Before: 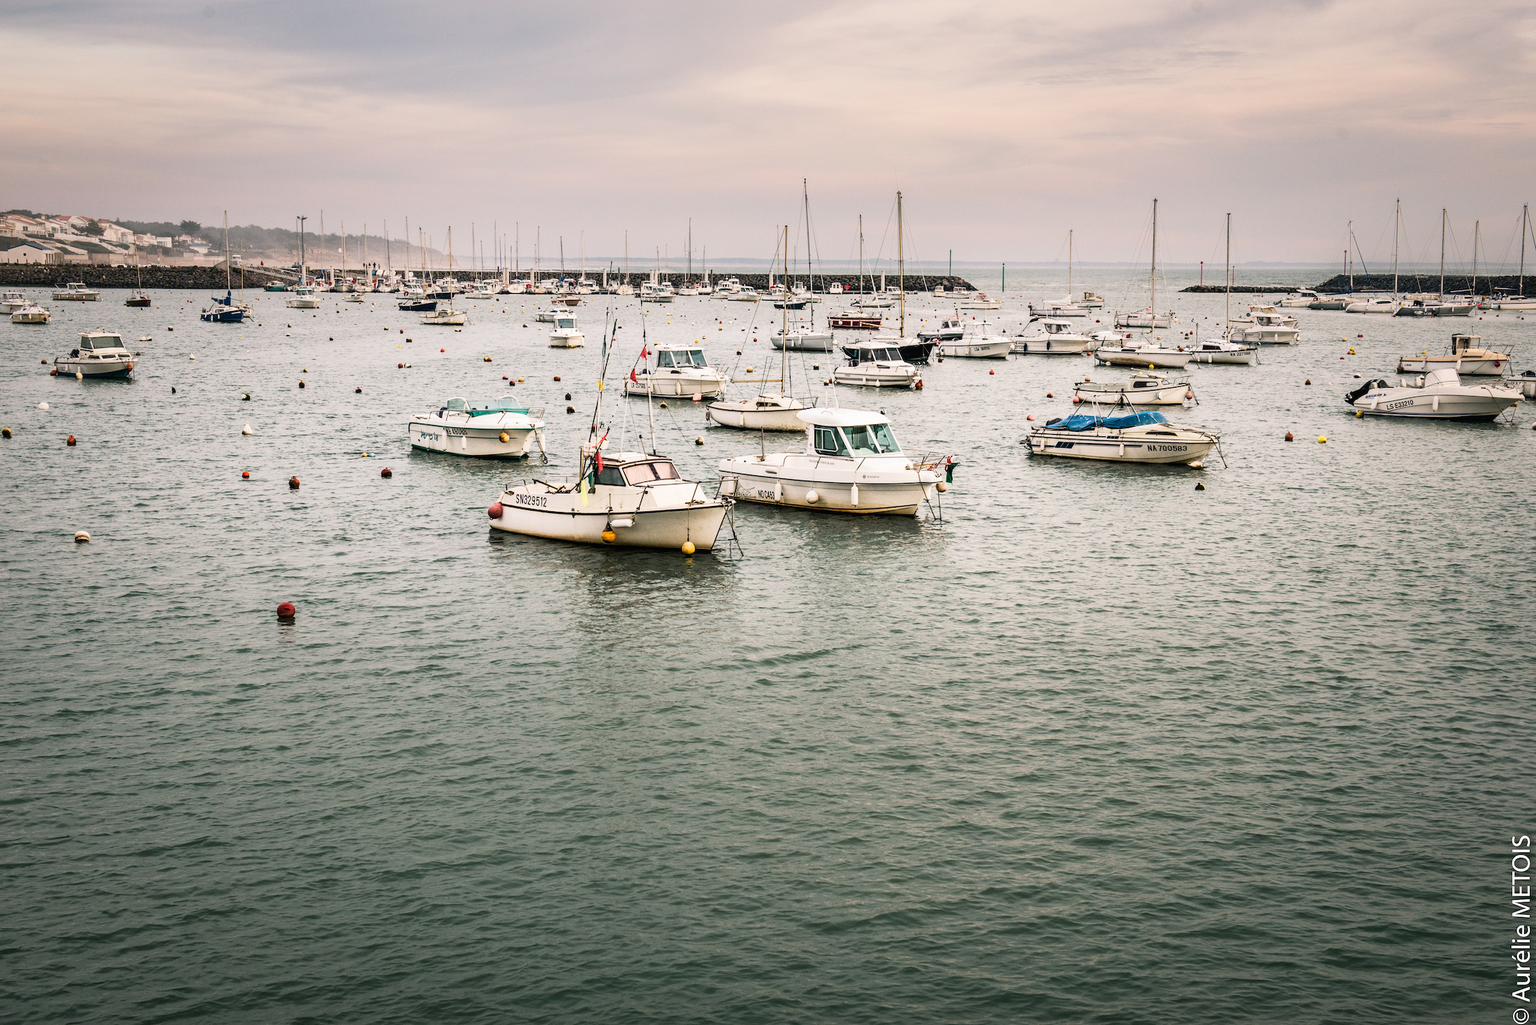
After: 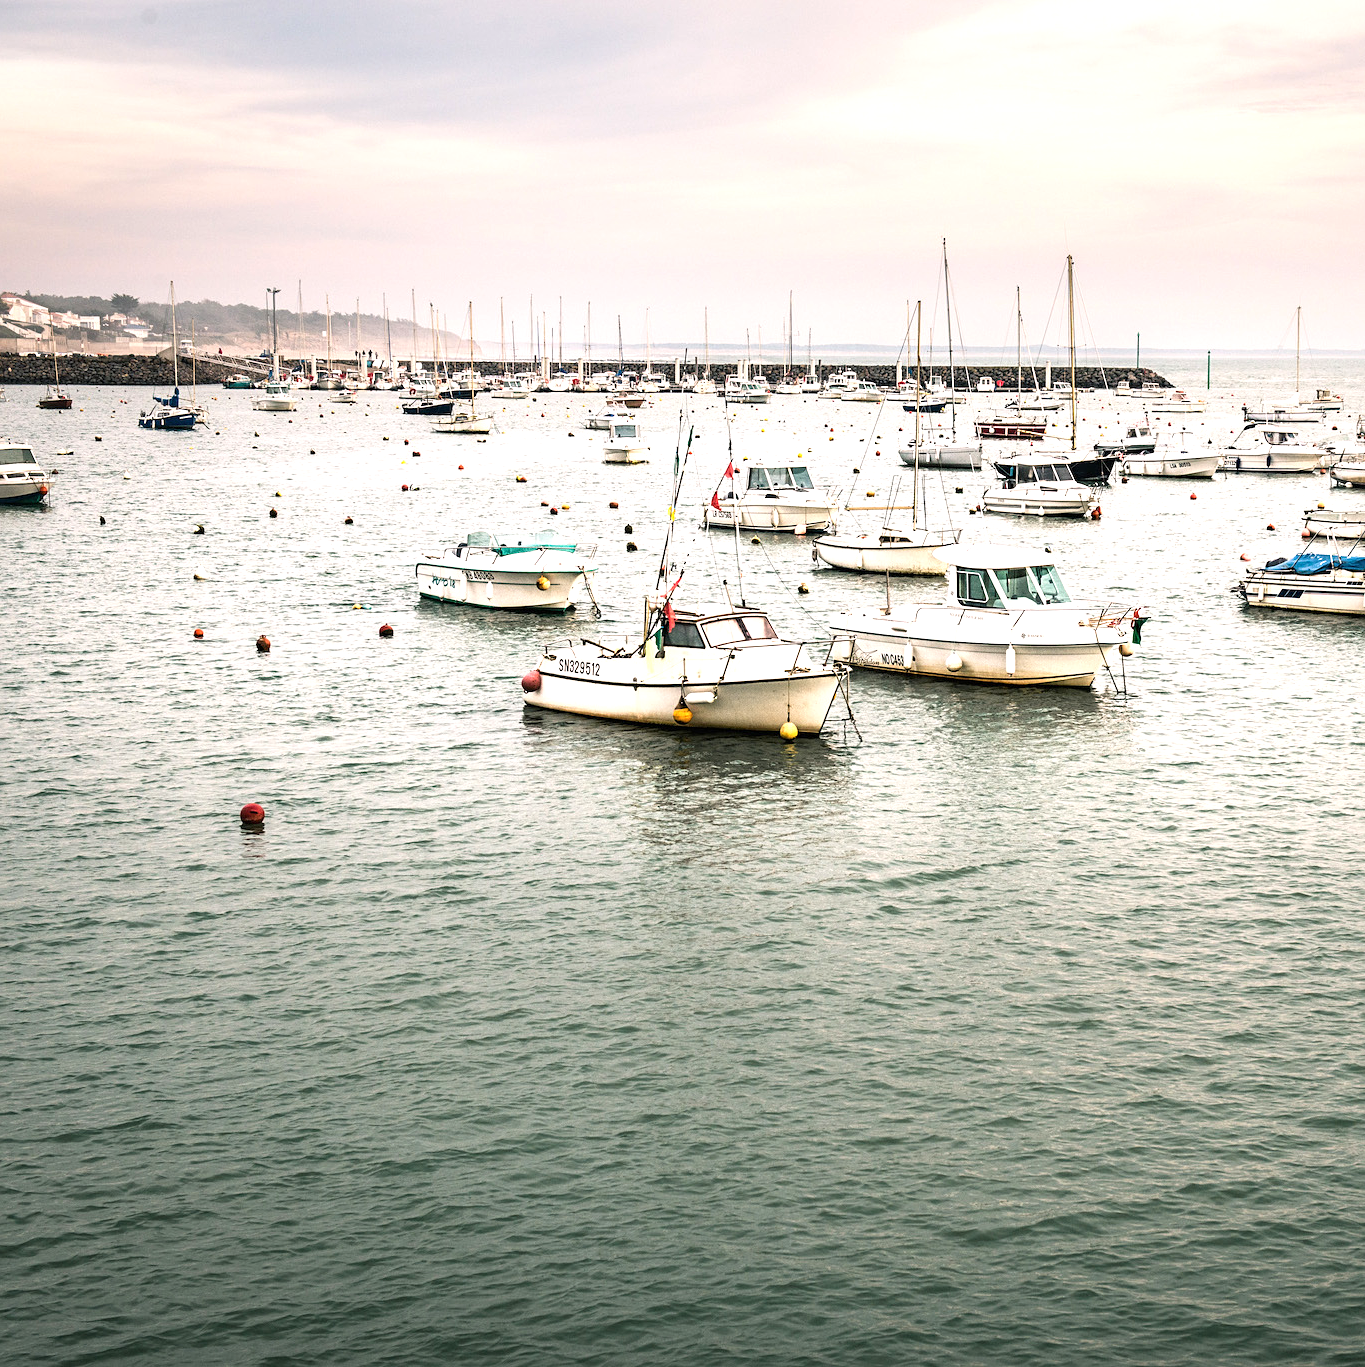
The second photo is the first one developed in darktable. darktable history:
sharpen: amount 0.215
exposure: exposure 0.671 EV, compensate highlight preservation false
crop and rotate: left 6.346%, right 26.957%
